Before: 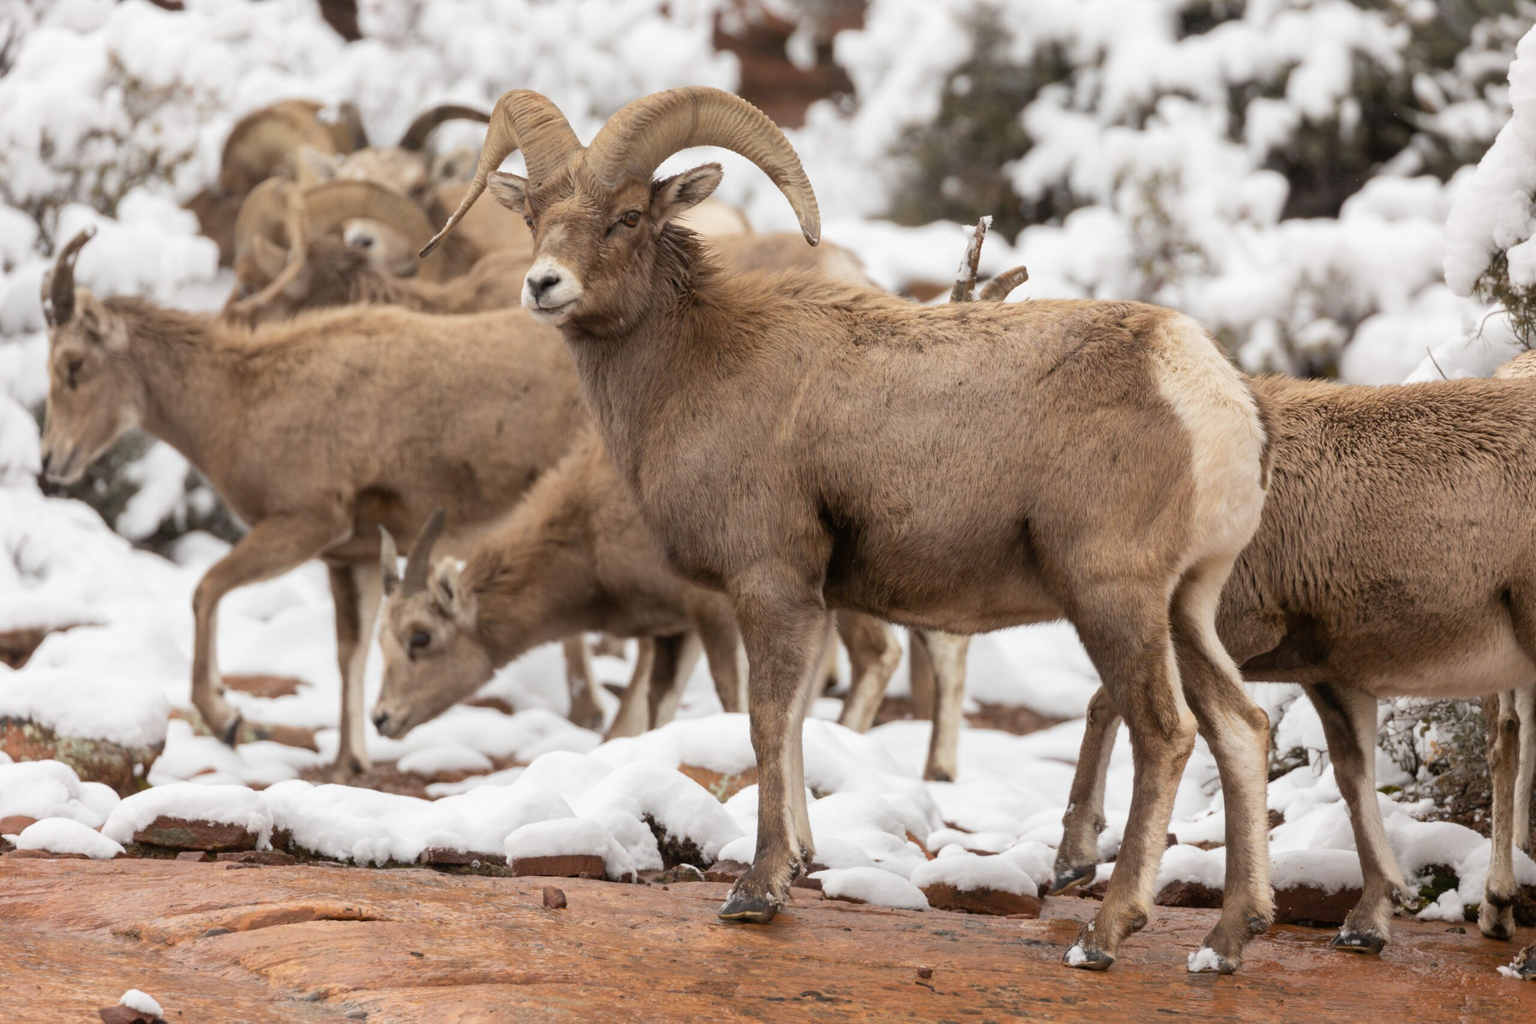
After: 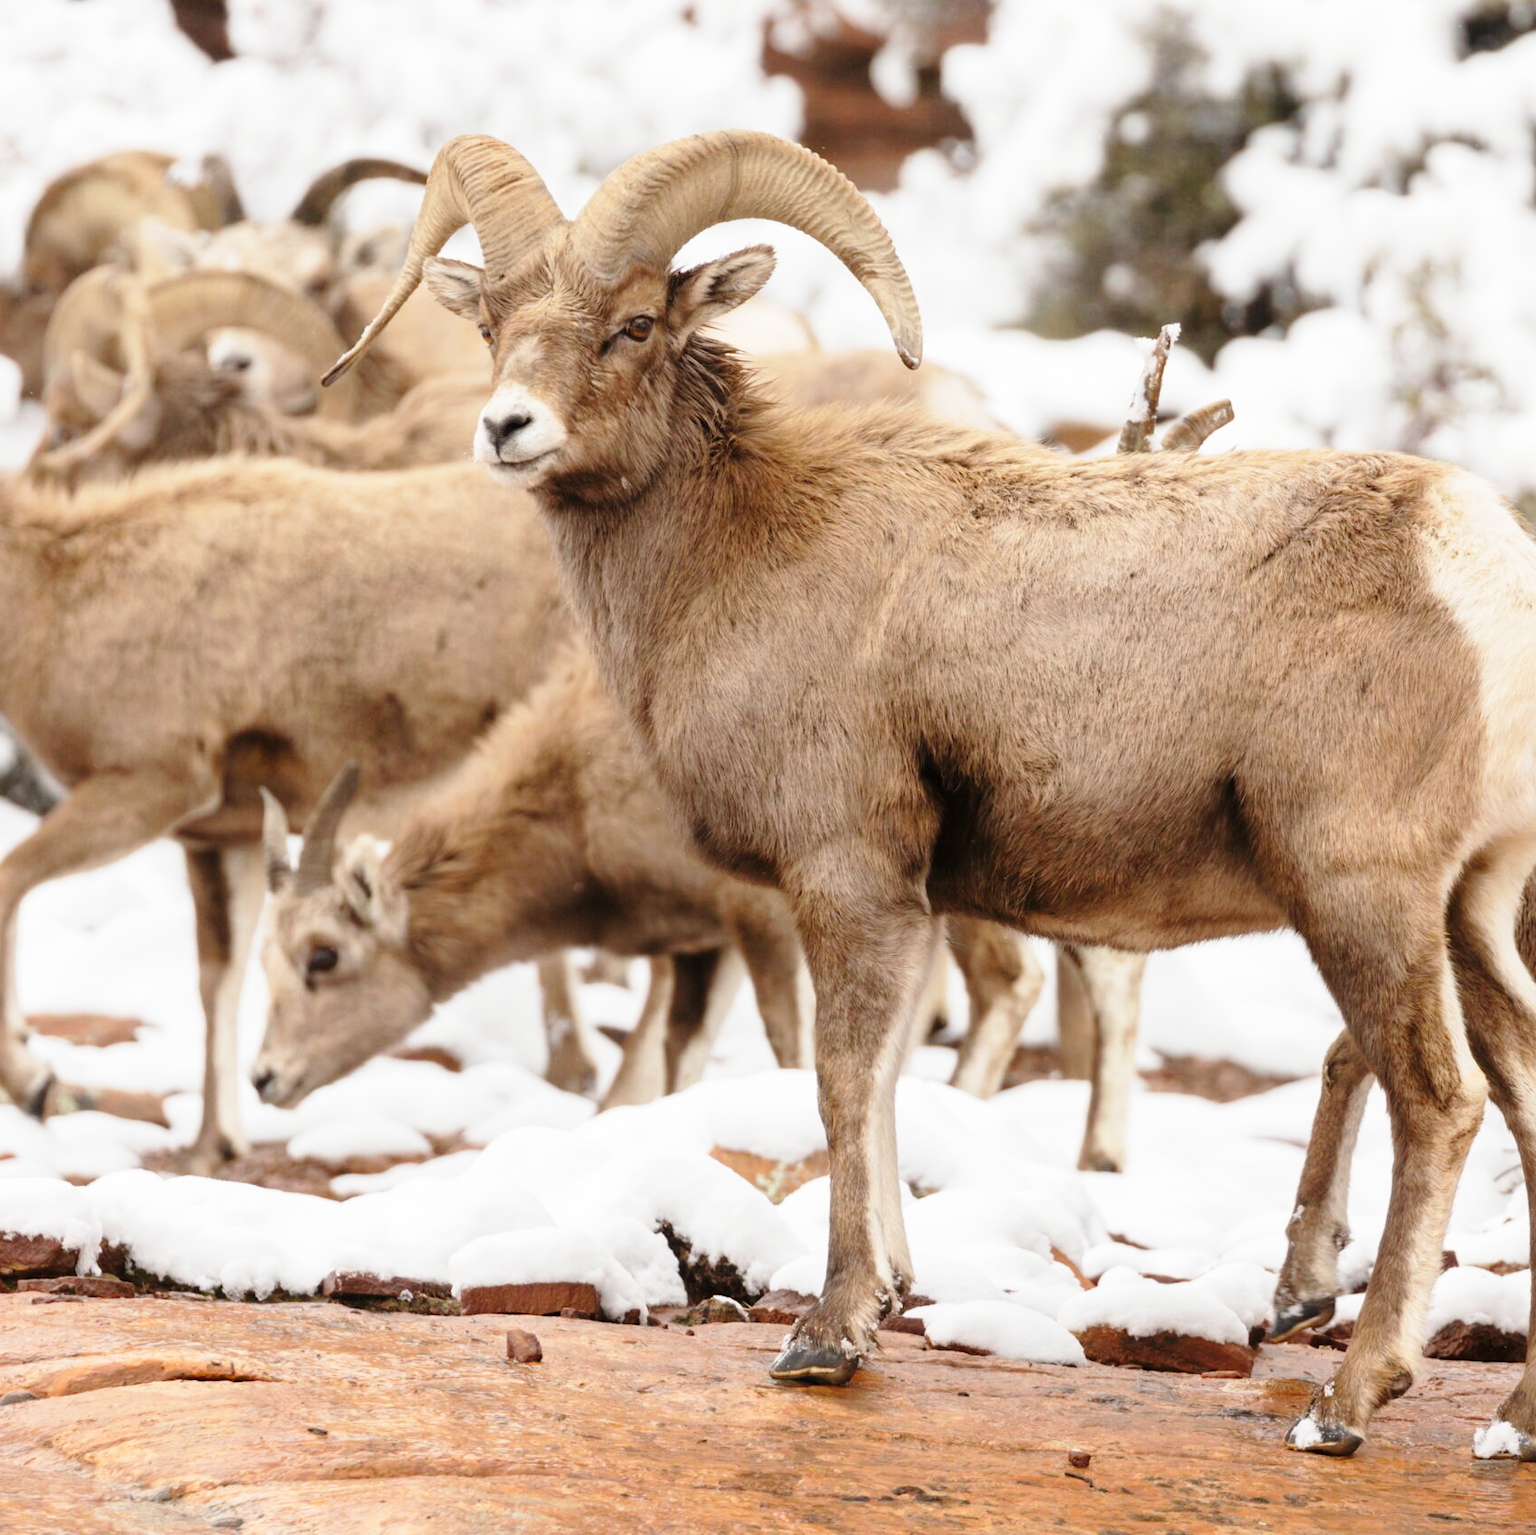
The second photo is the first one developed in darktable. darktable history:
base curve: curves: ch0 [(0, 0) (0.028, 0.03) (0.121, 0.232) (0.46, 0.748) (0.859, 0.968) (1, 1)], preserve colors none
crop and rotate: left 13.38%, right 19.918%
